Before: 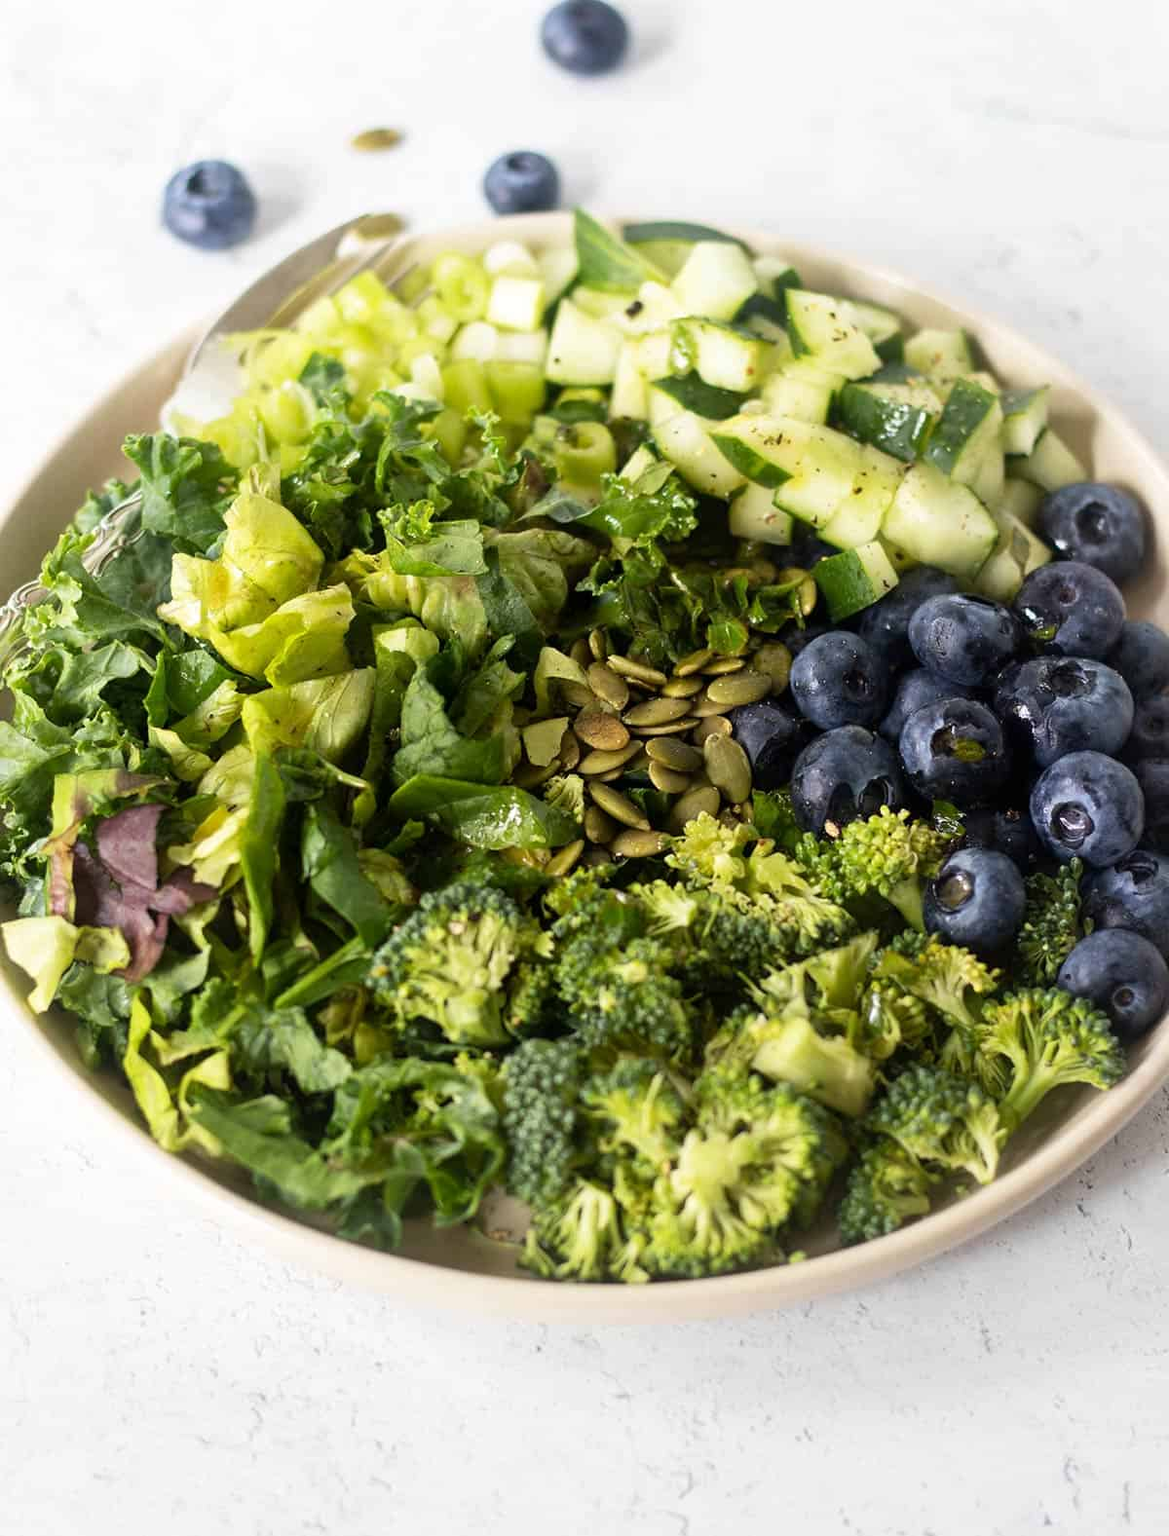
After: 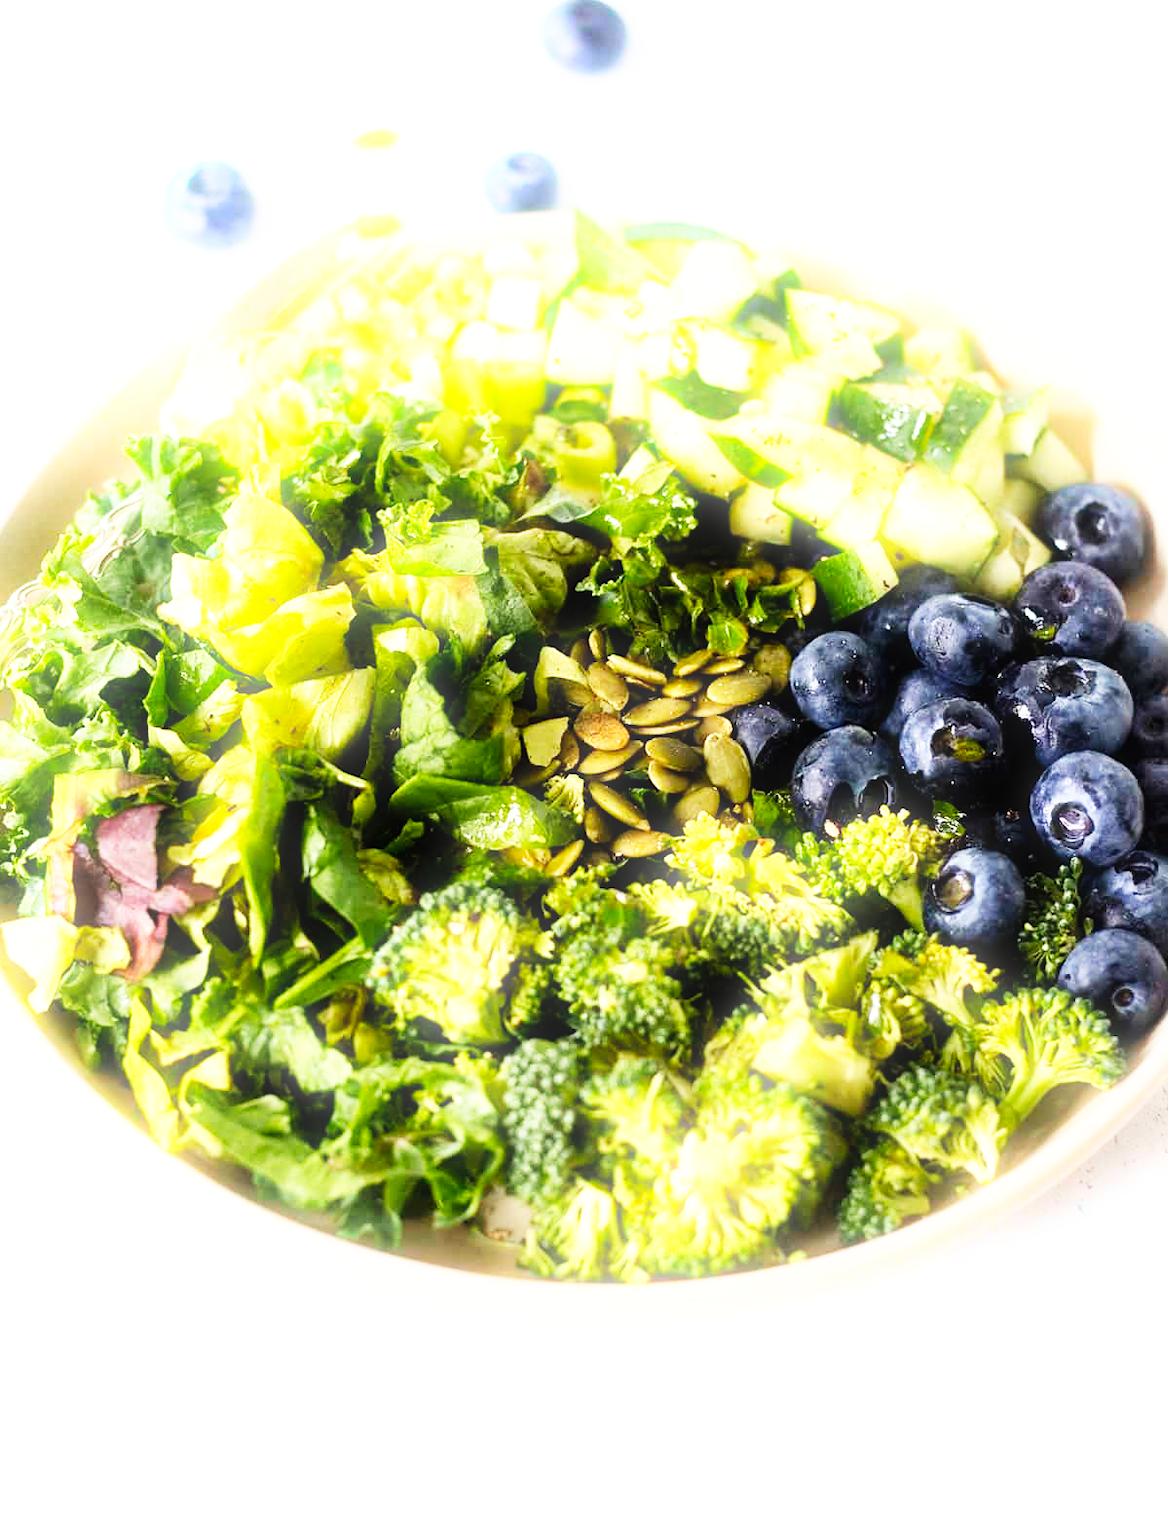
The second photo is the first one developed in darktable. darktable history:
base curve: curves: ch0 [(0, 0) (0.007, 0.004) (0.027, 0.03) (0.046, 0.07) (0.207, 0.54) (0.442, 0.872) (0.673, 0.972) (1, 1)], preserve colors none
bloom: size 5%, threshold 95%, strength 15%
